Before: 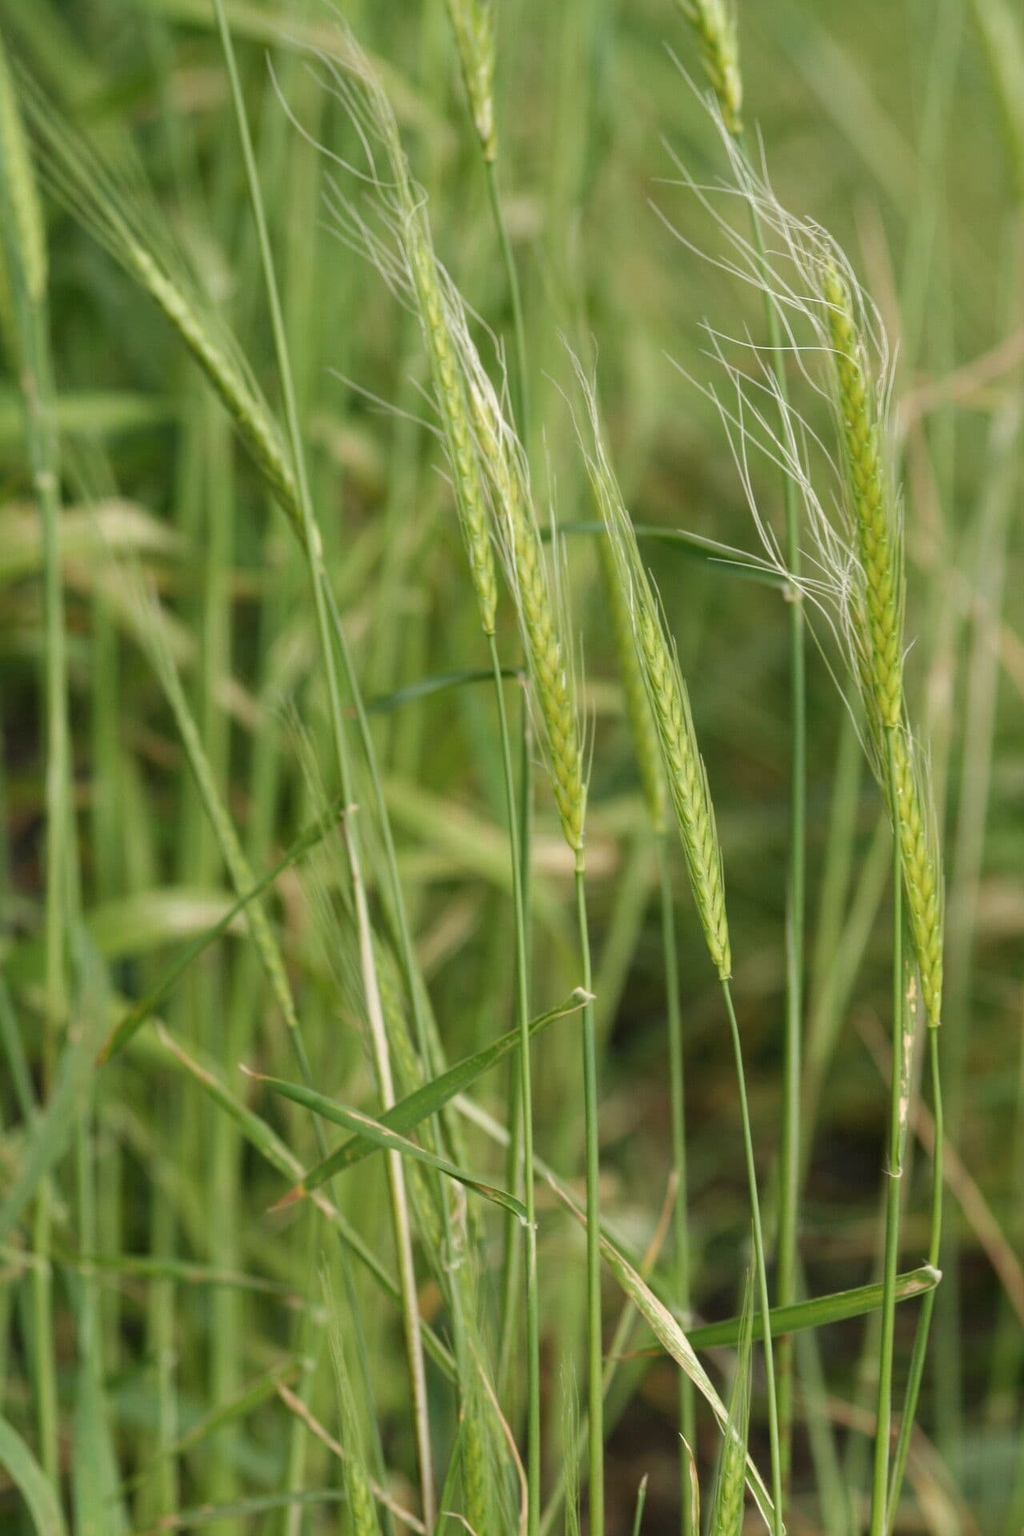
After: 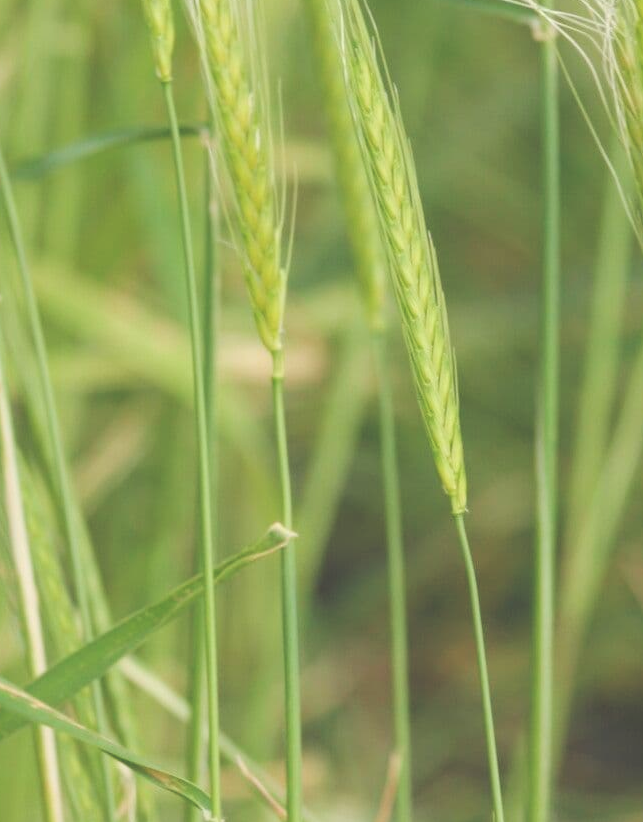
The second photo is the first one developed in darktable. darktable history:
exposure: black level correction -0.025, exposure -0.12 EV, compensate exposure bias true, compensate highlight preservation false
levels: gray 59.33%, white 99.96%, levels [0.093, 0.434, 0.988]
crop: left 34.972%, top 37.08%, right 14.767%, bottom 20.096%
